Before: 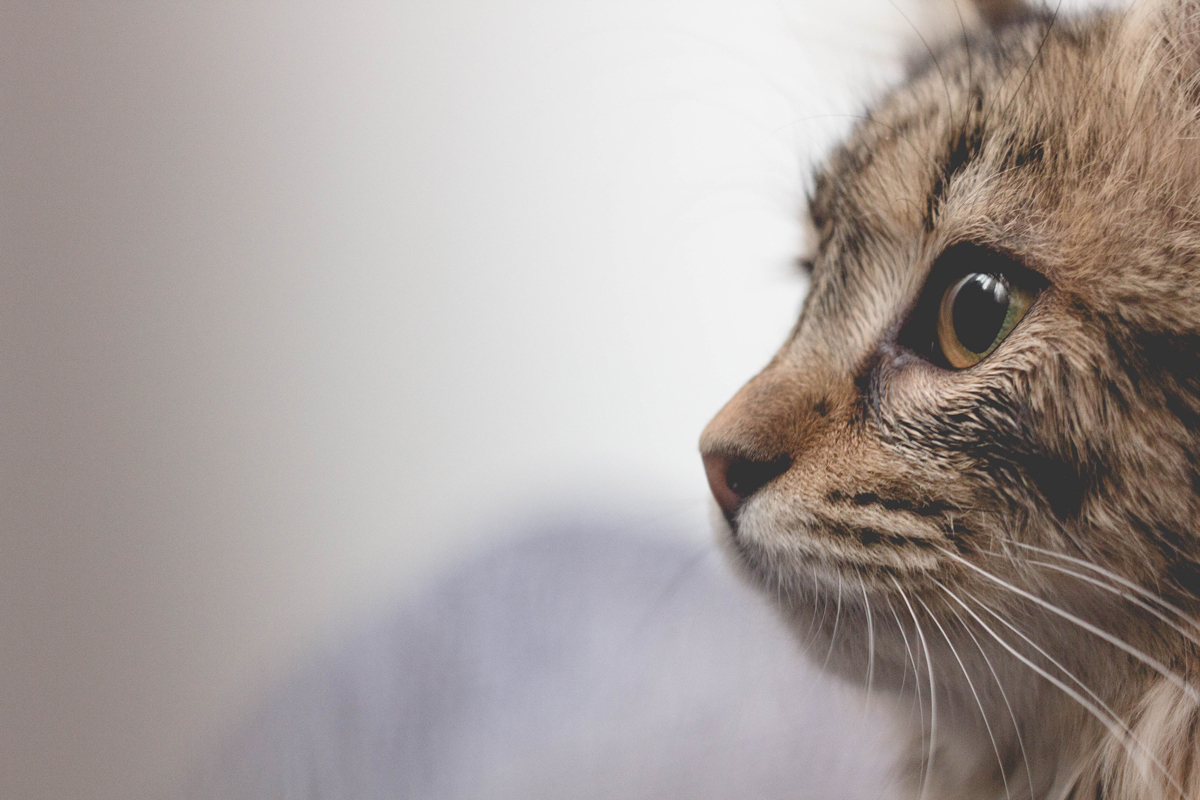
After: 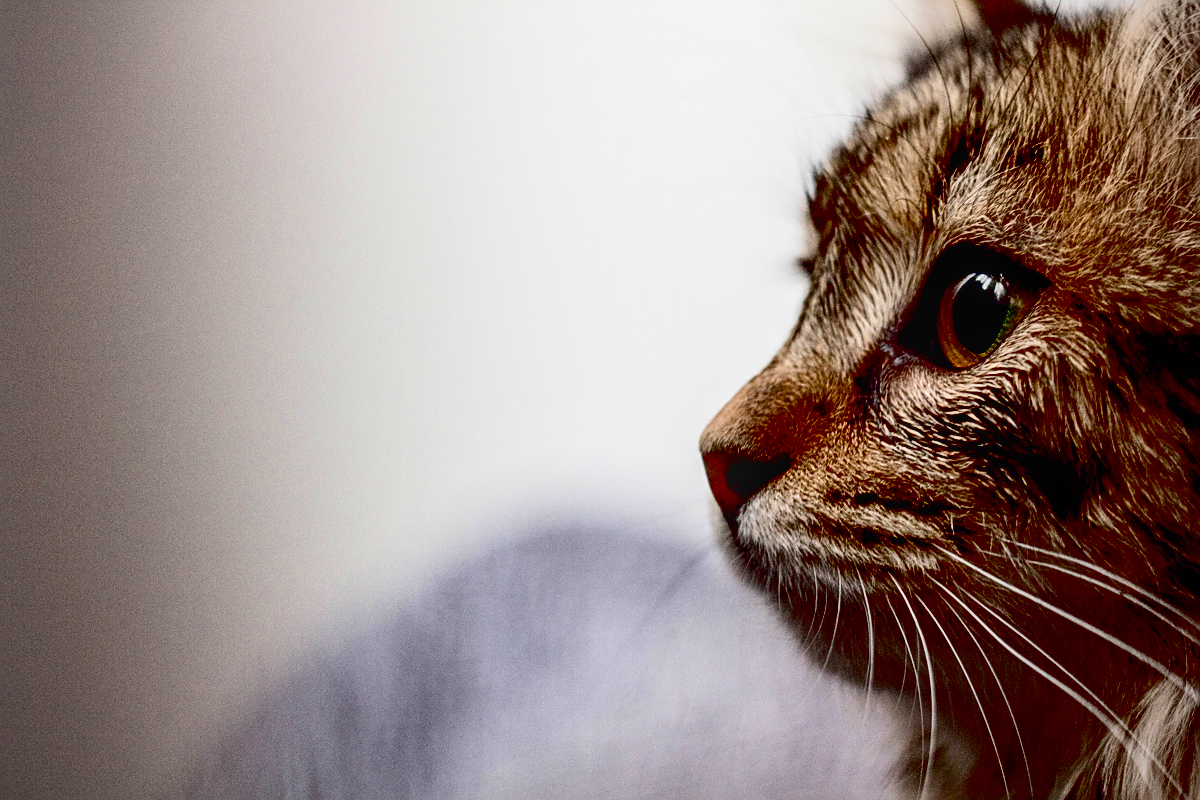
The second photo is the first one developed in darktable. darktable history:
local contrast: on, module defaults
contrast brightness saturation: contrast 0.315, brightness -0.065, saturation 0.165
exposure: black level correction 0.099, exposure -0.088 EV, compensate highlight preservation false
vignetting: fall-off start 91.31%
sharpen: on, module defaults
